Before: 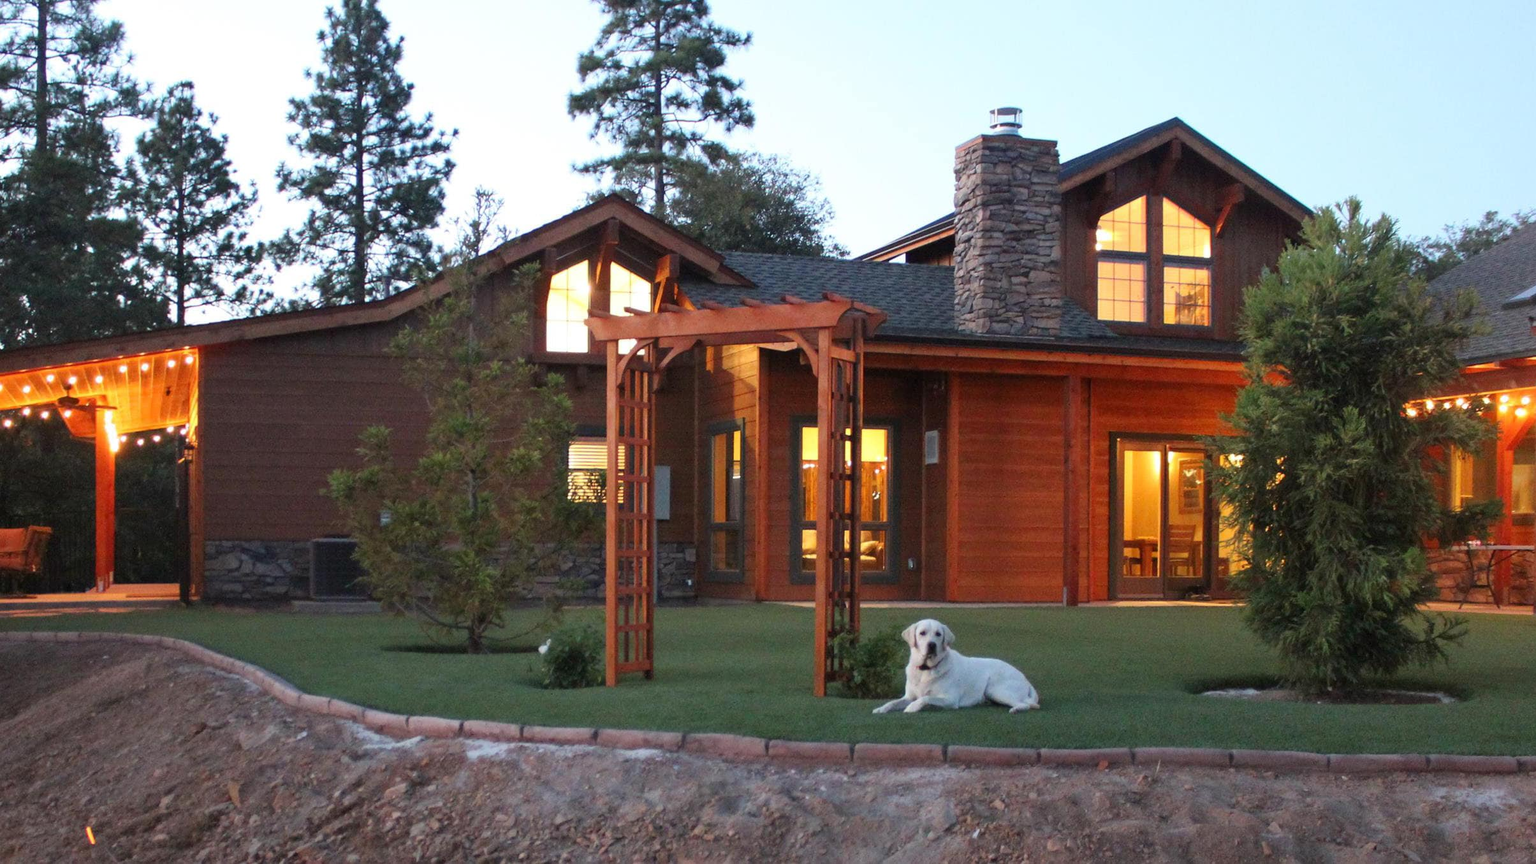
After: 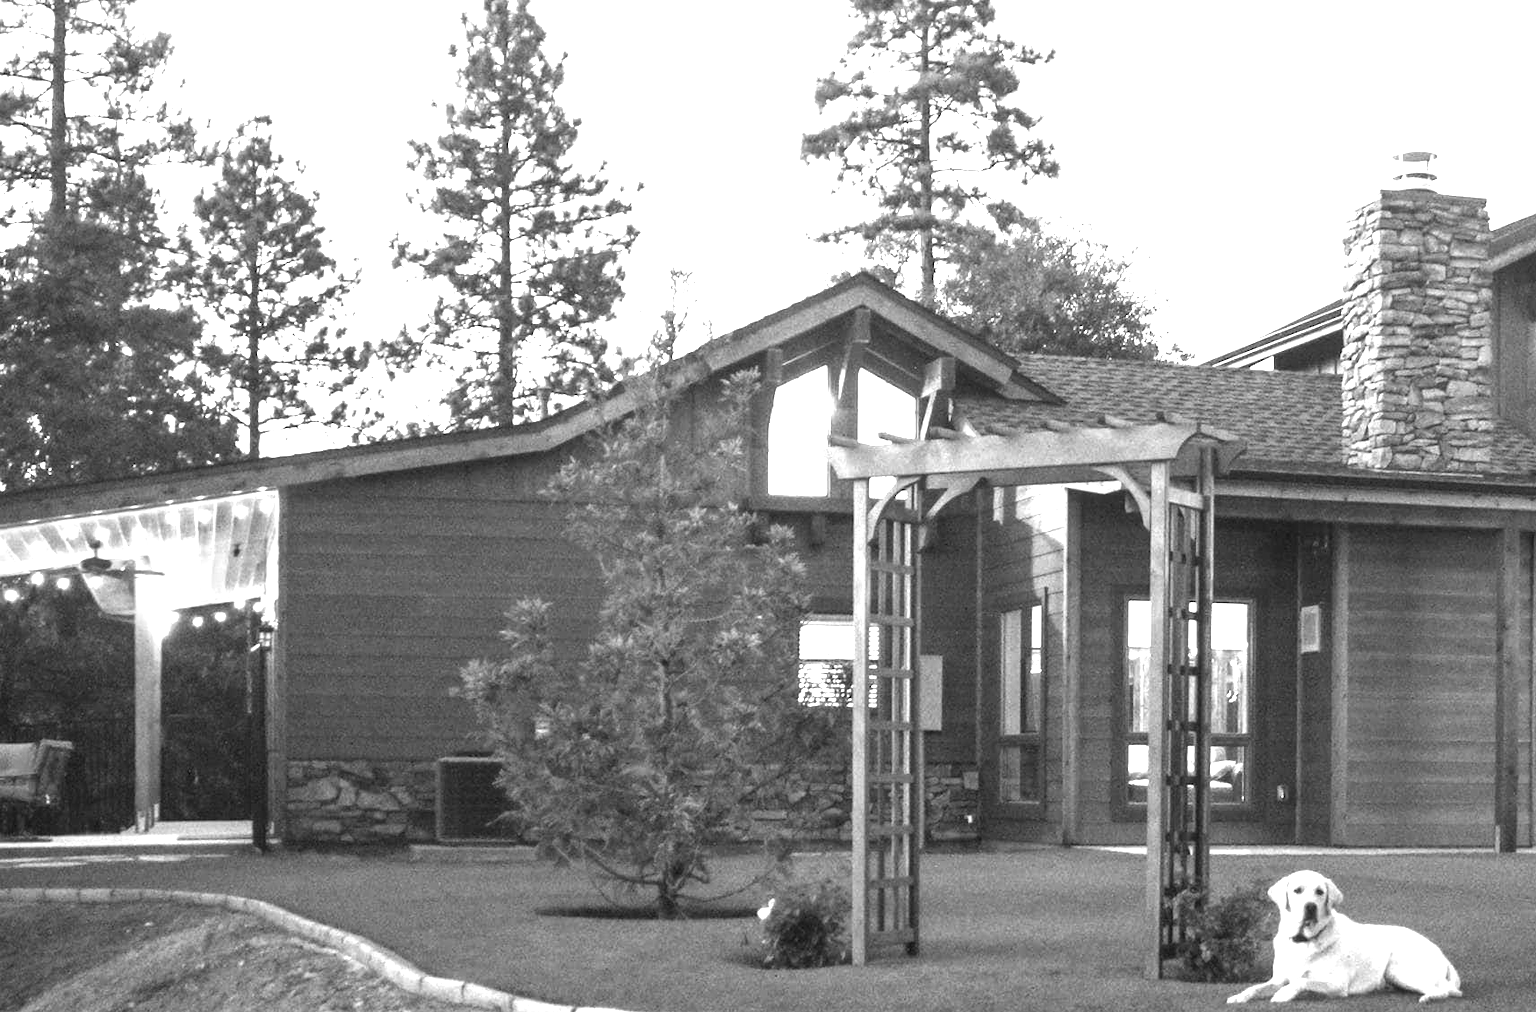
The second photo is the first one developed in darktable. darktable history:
contrast brightness saturation: saturation 0.18
local contrast: on, module defaults
monochrome: on, module defaults
color balance rgb: perceptual saturation grading › mid-tones 6.33%, perceptual saturation grading › shadows 72.44%, perceptual brilliance grading › highlights 11.59%, contrast 5.05%
crop: right 28.885%, bottom 16.626%
exposure: black level correction -0.002, exposure 1.115 EV, compensate highlight preservation false
